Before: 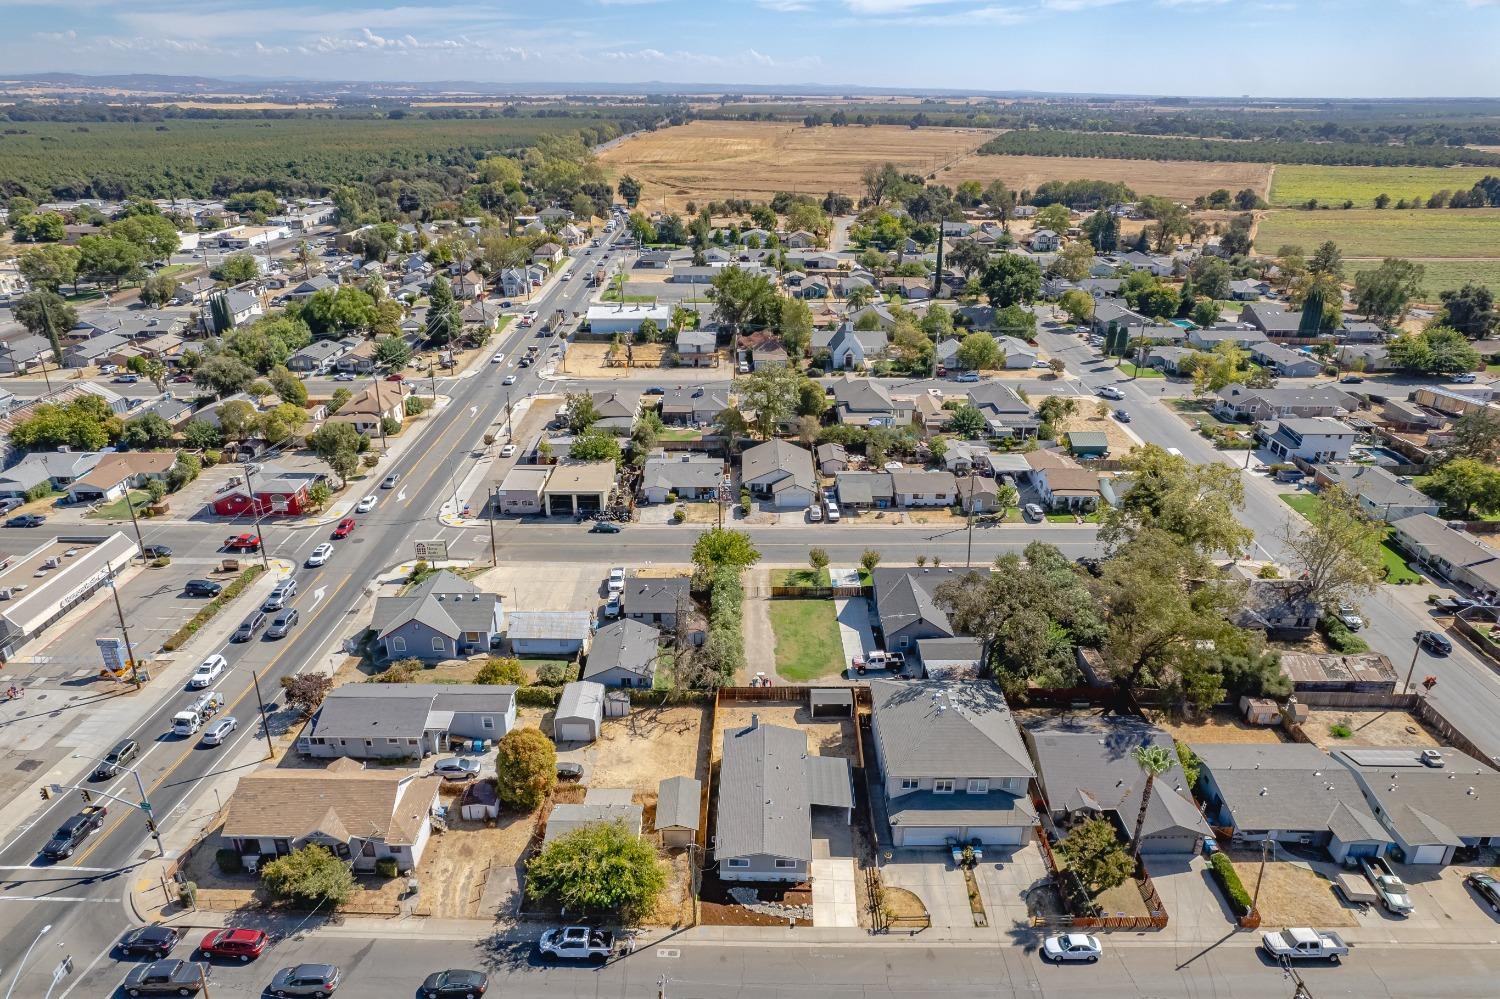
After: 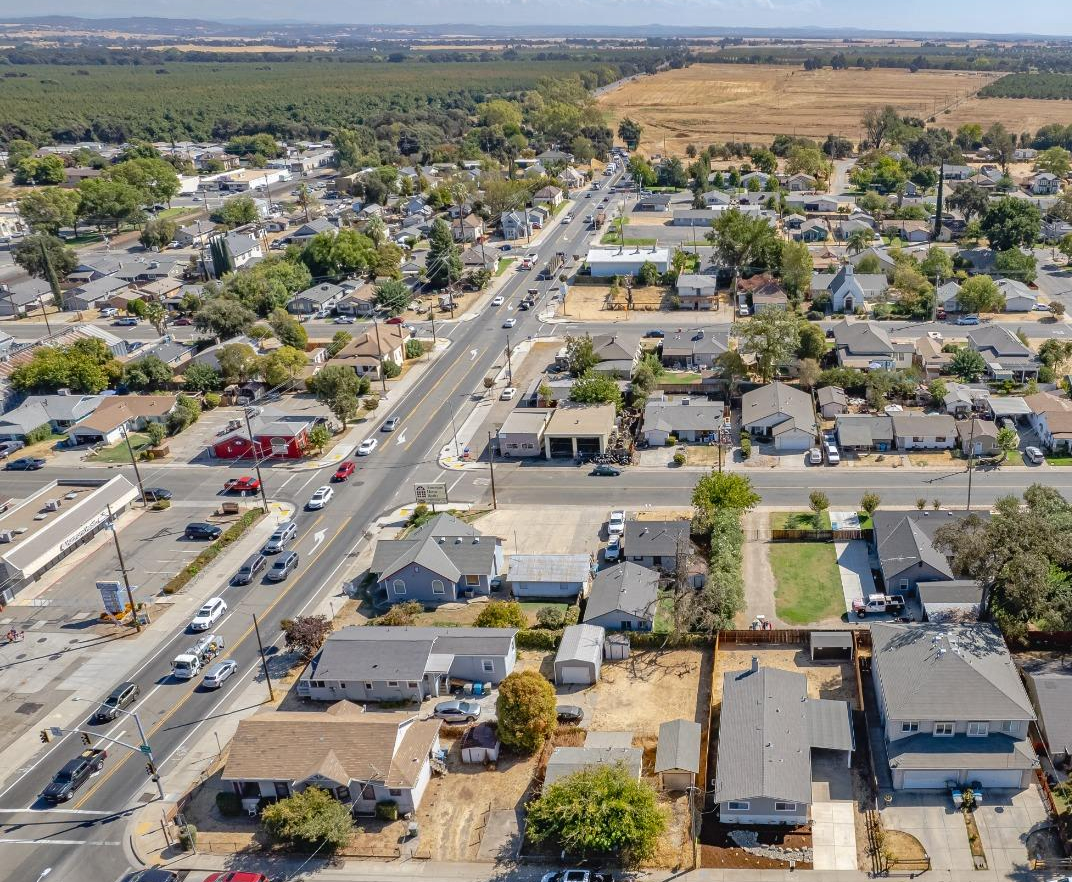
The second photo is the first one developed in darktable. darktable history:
crop: top 5.803%, right 27.864%, bottom 5.804%
shadows and highlights: shadows 32.83, highlights -47.7, soften with gaussian
